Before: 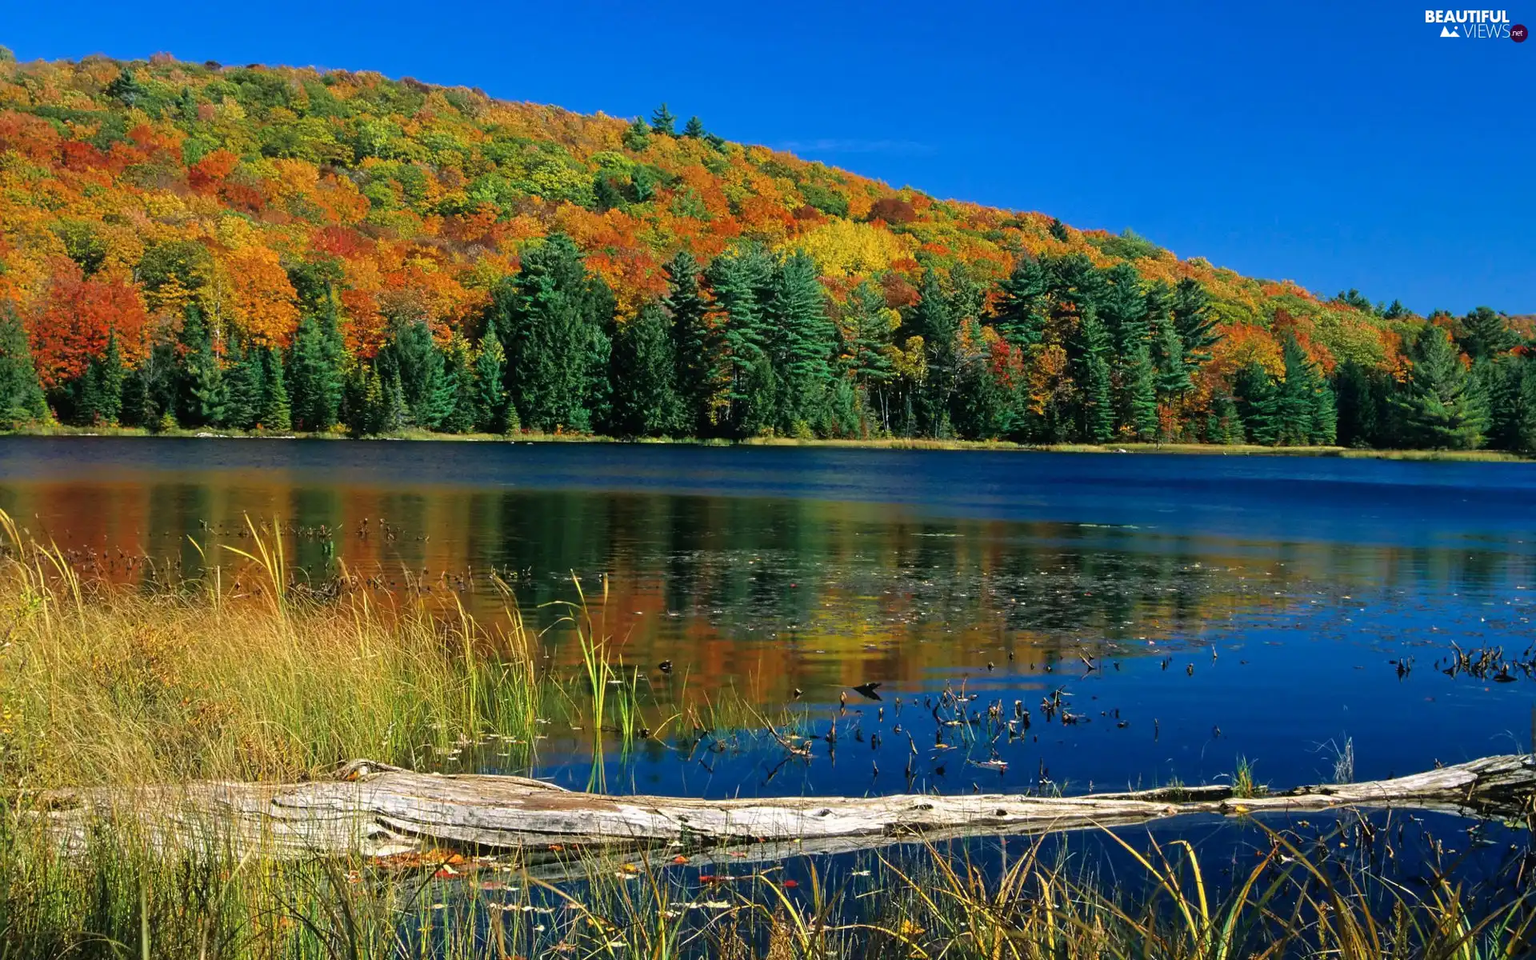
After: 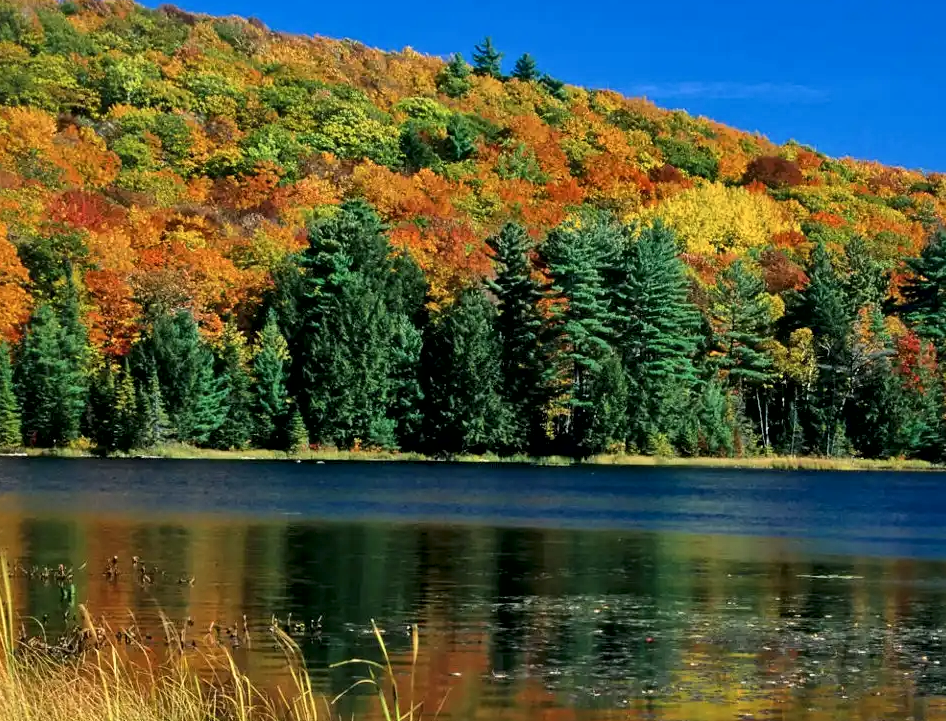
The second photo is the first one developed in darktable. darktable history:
crop: left 17.835%, top 7.675%, right 32.881%, bottom 32.213%
local contrast: mode bilateral grid, contrast 50, coarseness 50, detail 150%, midtone range 0.2
